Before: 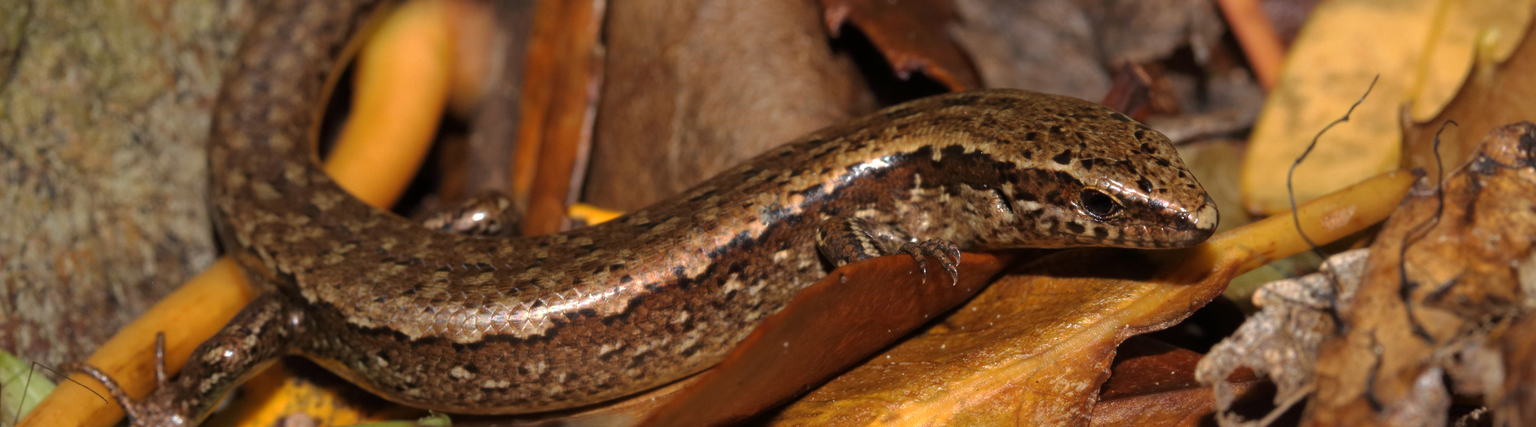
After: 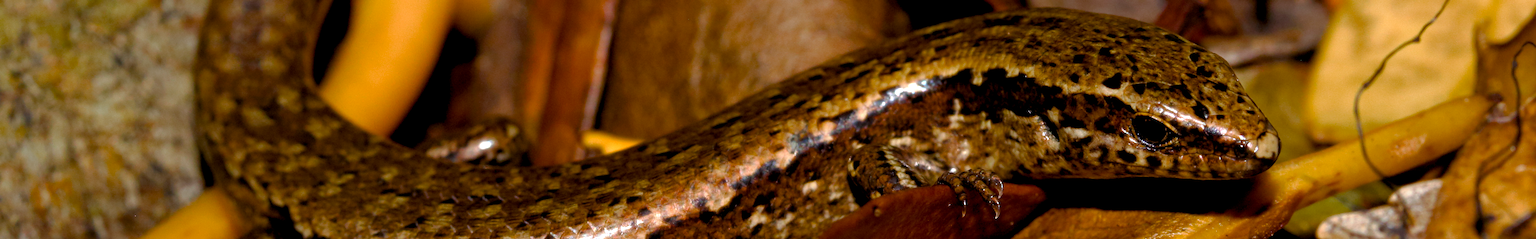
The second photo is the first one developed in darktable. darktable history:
crop: left 1.744%, top 19.225%, right 5.069%, bottom 28.357%
color balance rgb: shadows lift › luminance -9.41%, highlights gain › luminance 17.6%, global offset › luminance -1.45%, perceptual saturation grading › highlights -17.77%, perceptual saturation grading › mid-tones 33.1%, perceptual saturation grading › shadows 50.52%, global vibrance 24.22%
white balance: red 0.974, blue 1.044
